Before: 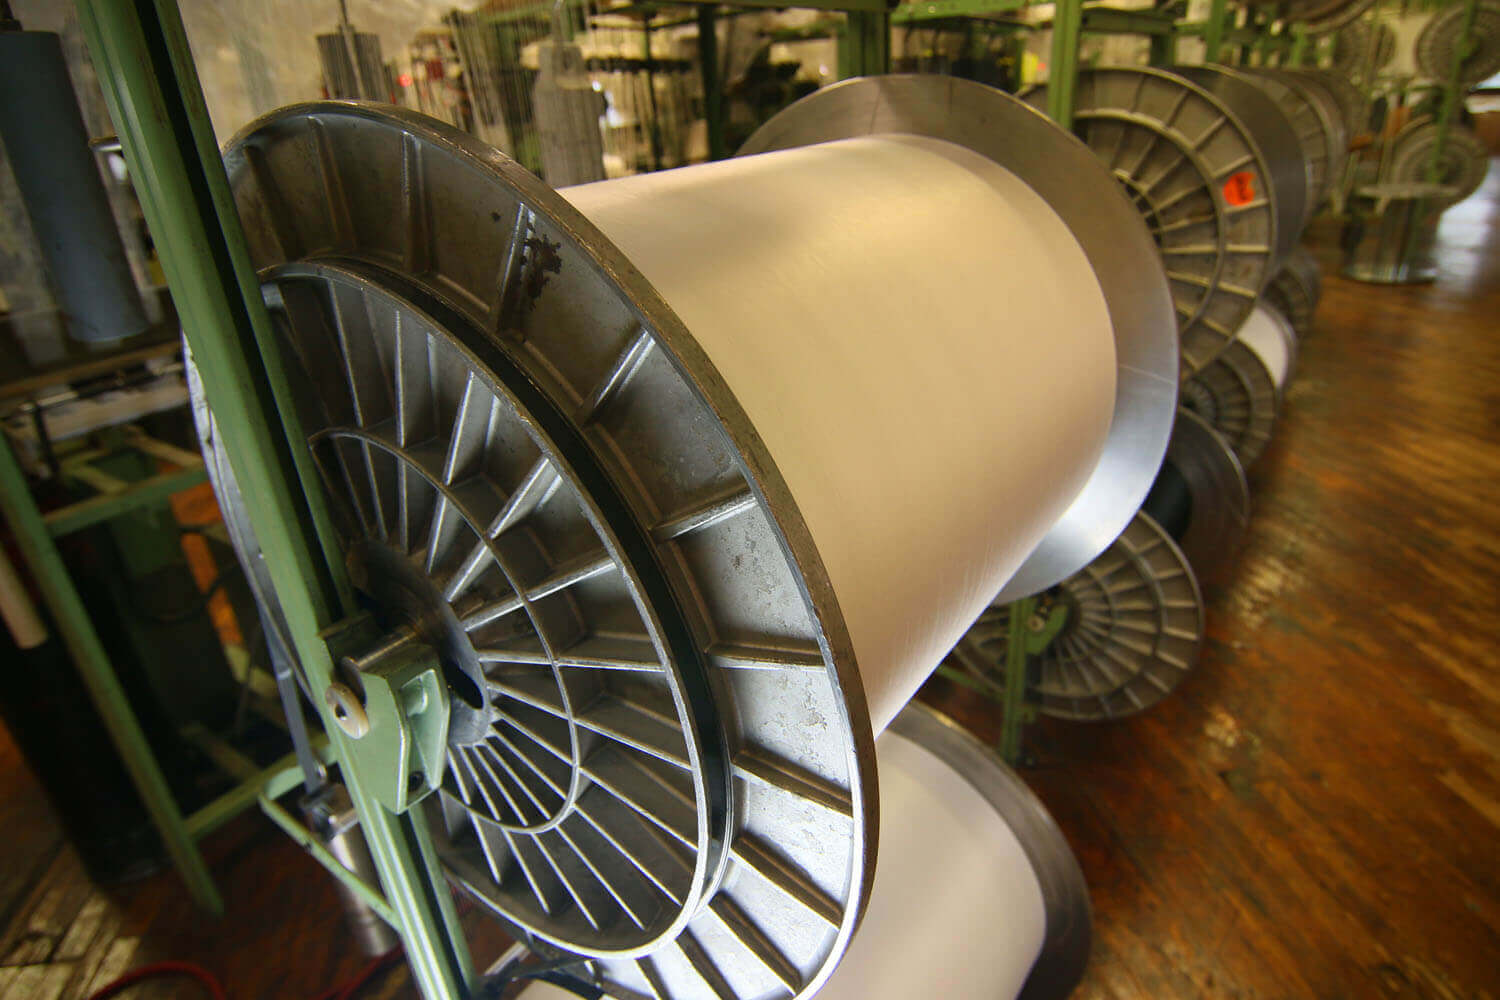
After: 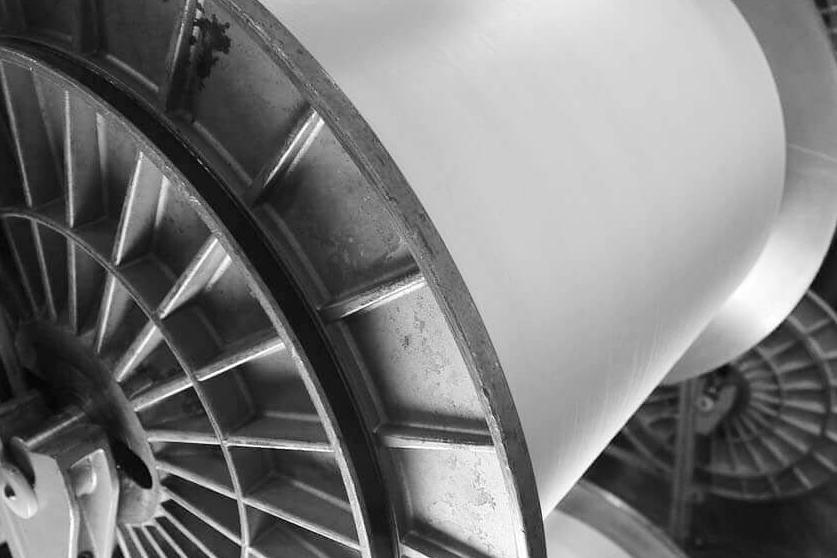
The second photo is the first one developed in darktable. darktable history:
white balance: red 0.983, blue 1.036
color balance: mode lift, gamma, gain (sRGB), lift [1, 1.049, 1, 1]
tone curve: curves: ch0 [(0, 0) (0.068, 0.031) (0.175, 0.132) (0.337, 0.304) (0.498, 0.511) (0.748, 0.762) (0.993, 0.954)]; ch1 [(0, 0) (0.294, 0.184) (0.359, 0.34) (0.362, 0.35) (0.43, 0.41) (0.469, 0.453) (0.495, 0.489) (0.54, 0.563) (0.612, 0.641) (1, 1)]; ch2 [(0, 0) (0.431, 0.419) (0.495, 0.502) (0.524, 0.534) (0.557, 0.56) (0.634, 0.654) (0.728, 0.722) (1, 1)], color space Lab, independent channels, preserve colors none
crop and rotate: left 22.13%, top 22.054%, right 22.026%, bottom 22.102%
color balance rgb: perceptual saturation grading › global saturation 20%, perceptual saturation grading › highlights -50%, perceptual saturation grading › shadows 30%, perceptual brilliance grading › global brilliance 10%, perceptual brilliance grading › shadows 15%
color calibration: output R [1.063, -0.012, -0.003, 0], output B [-0.079, 0.047, 1, 0], illuminant custom, x 0.389, y 0.387, temperature 3838.64 K
monochrome: a -6.99, b 35.61, size 1.4
